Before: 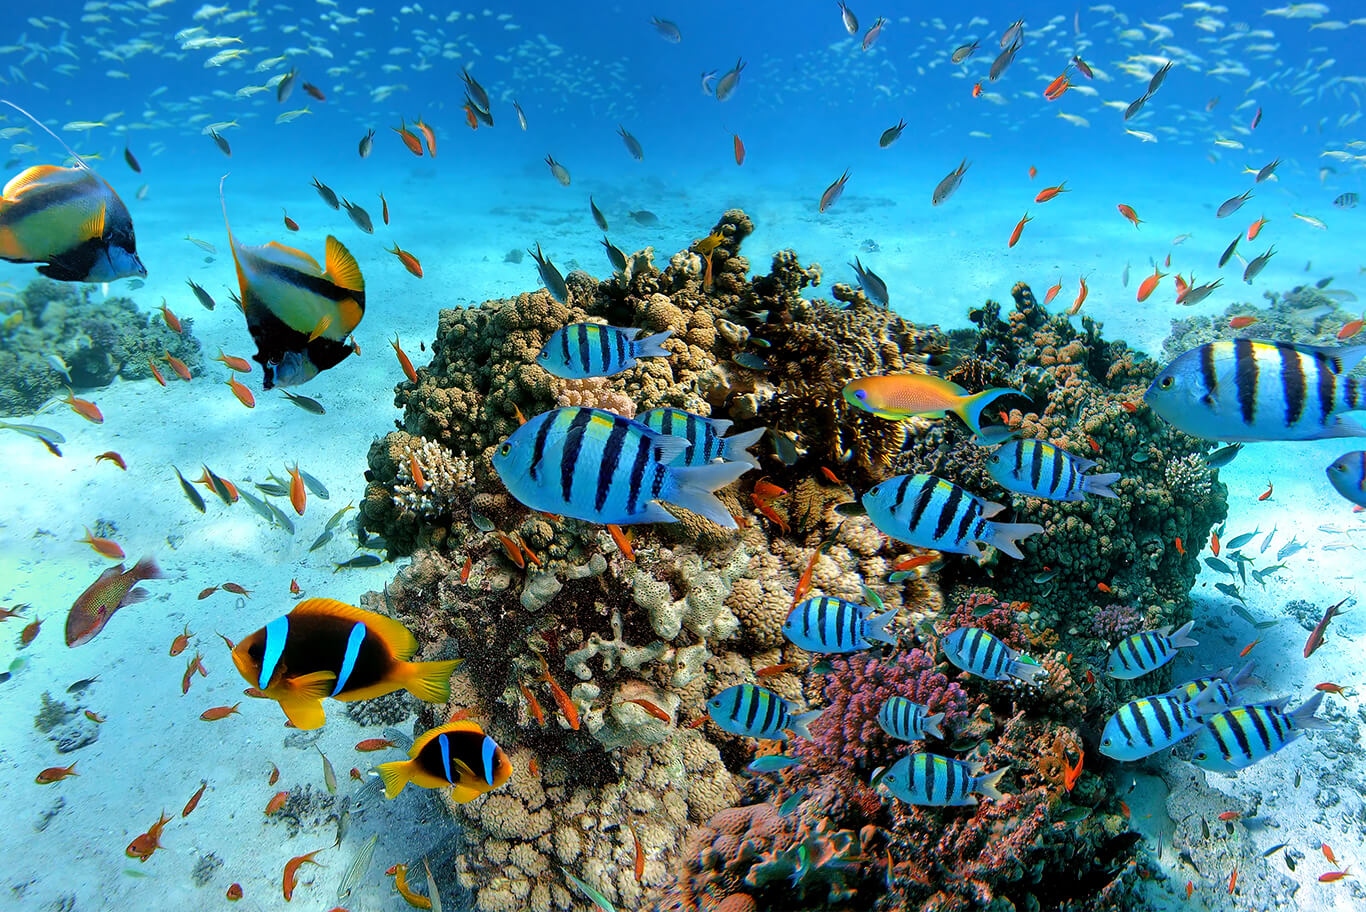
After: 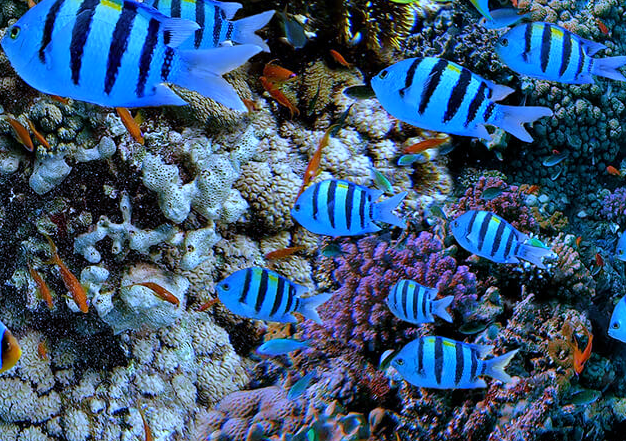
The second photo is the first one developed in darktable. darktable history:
white balance: red 0.766, blue 1.537
crop: left 35.976%, top 45.819%, right 18.162%, bottom 5.807%
